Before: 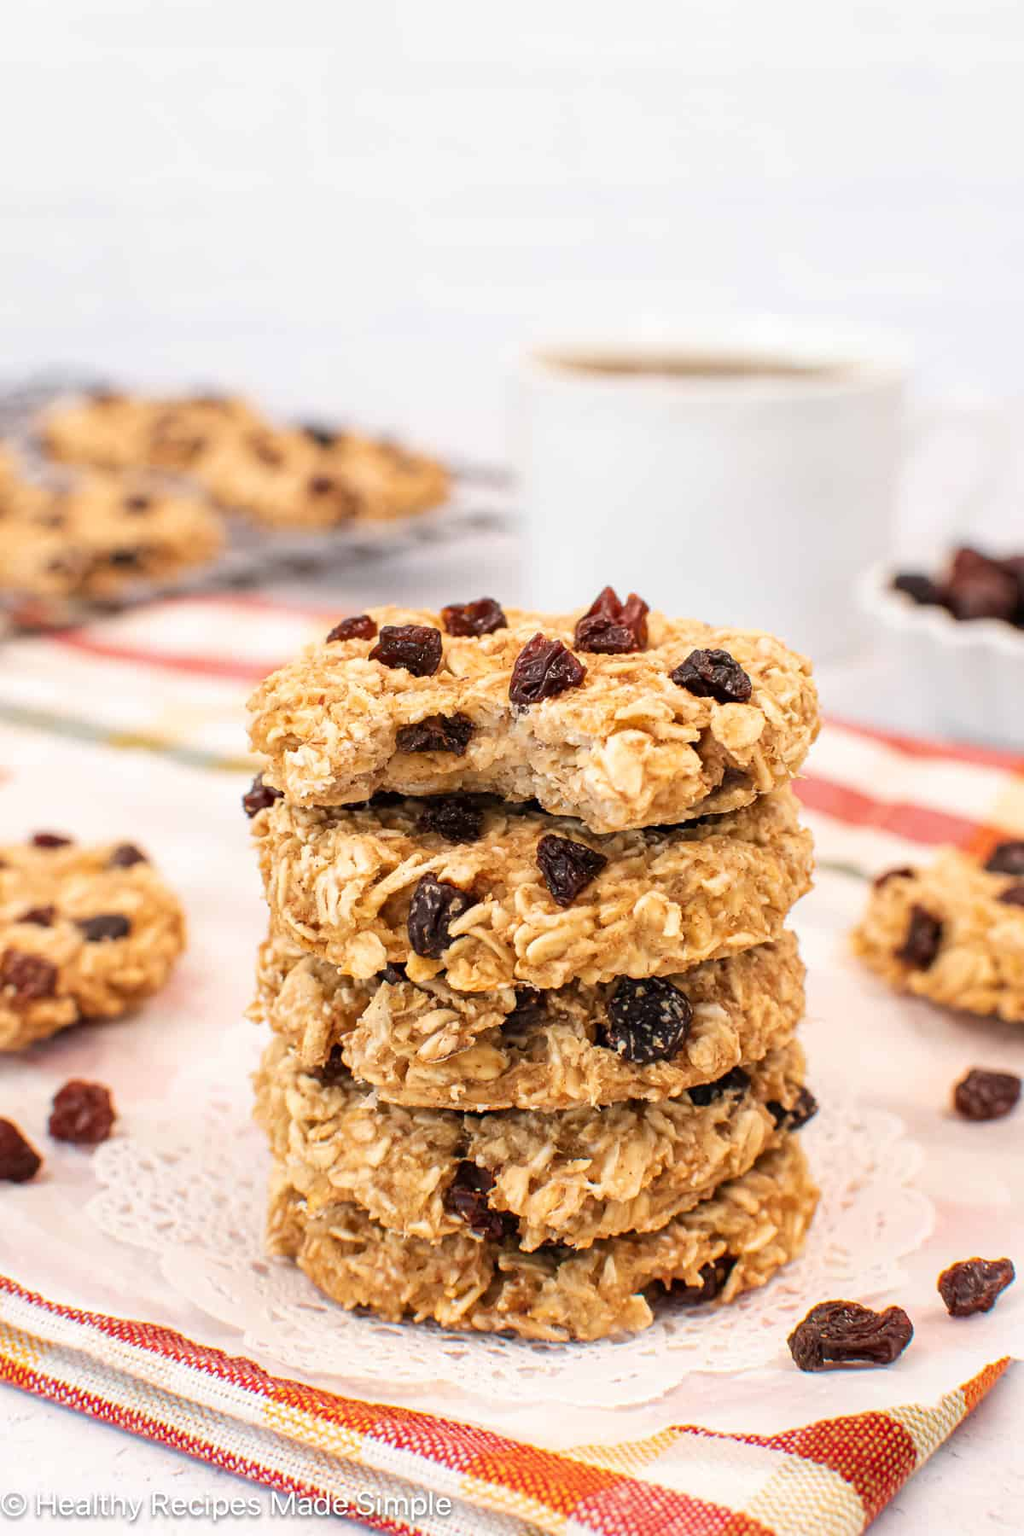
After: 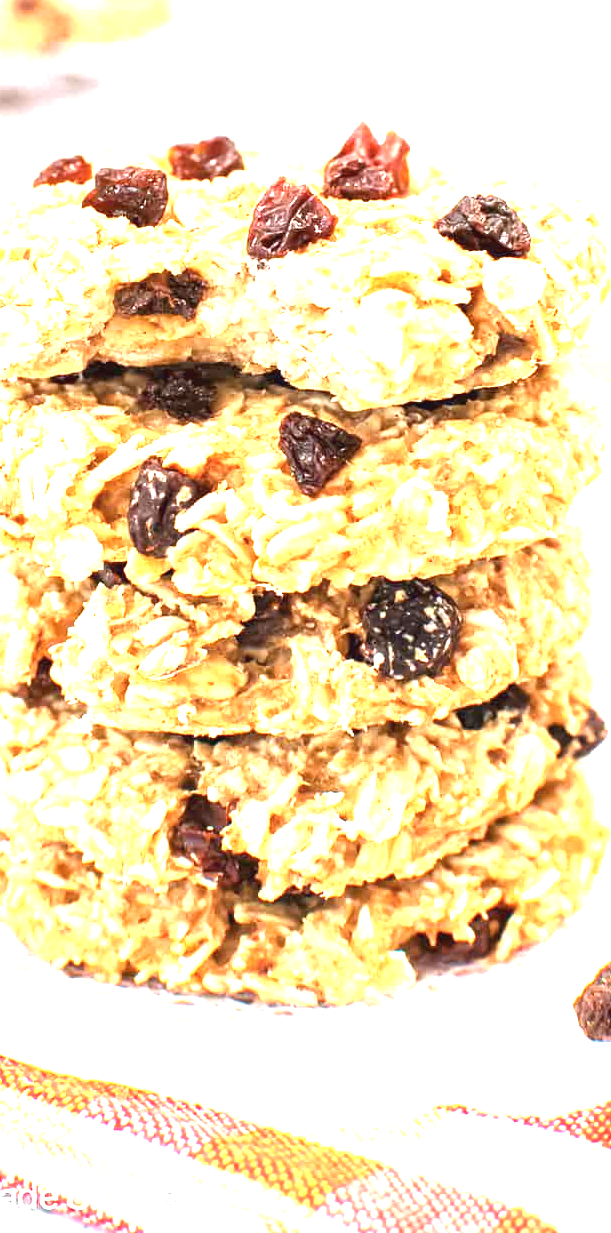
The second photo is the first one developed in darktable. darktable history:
crop and rotate: left 29.174%, top 31.462%, right 19.859%
exposure: black level correction 0, exposure 2.164 EV, compensate highlight preservation false
contrast brightness saturation: contrast -0.076, brightness -0.03, saturation -0.107
